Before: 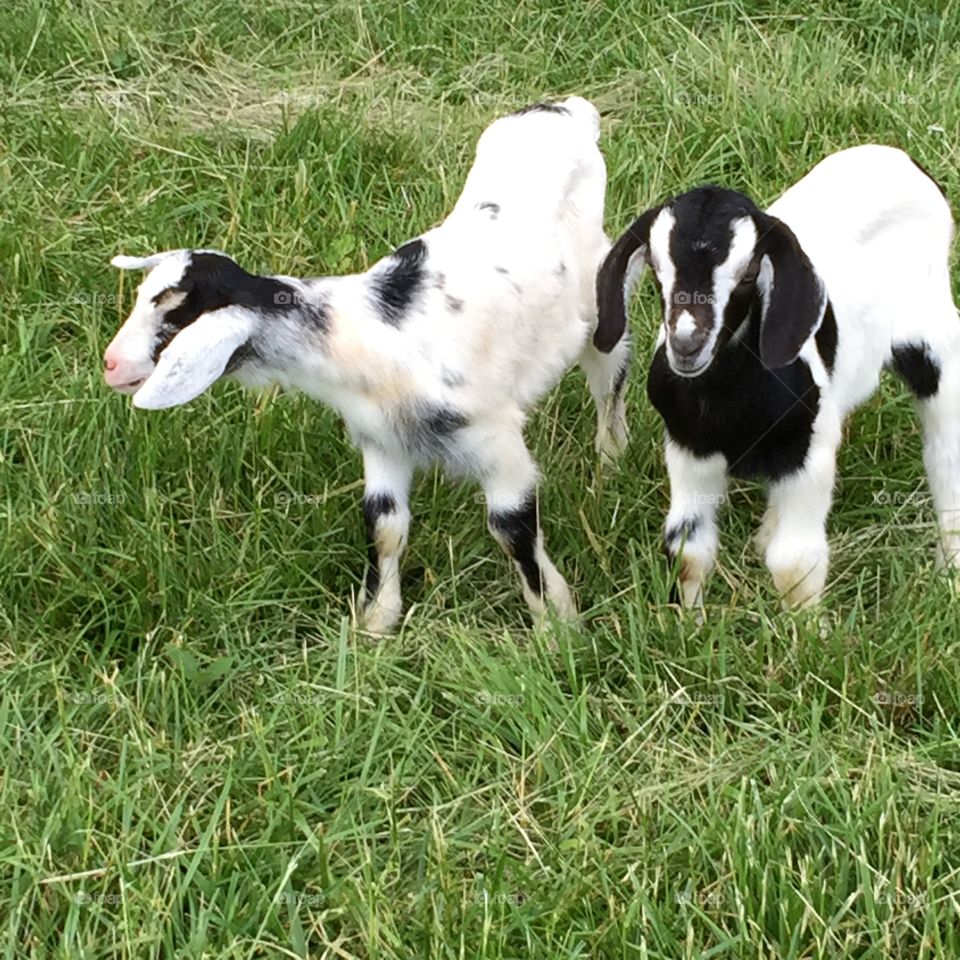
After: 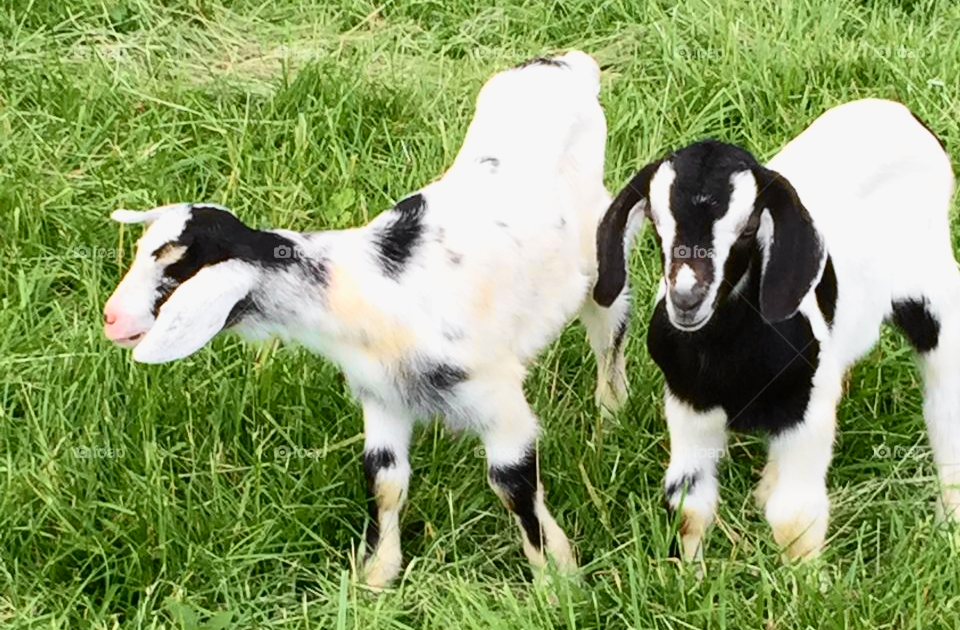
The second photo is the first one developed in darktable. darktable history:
crop and rotate: top 4.848%, bottom 29.503%
tone curve: curves: ch0 [(0, 0) (0.131, 0.116) (0.316, 0.345) (0.501, 0.584) (0.629, 0.732) (0.812, 0.888) (1, 0.974)]; ch1 [(0, 0) (0.366, 0.367) (0.475, 0.453) (0.494, 0.497) (0.504, 0.503) (0.553, 0.584) (1, 1)]; ch2 [(0, 0) (0.333, 0.346) (0.375, 0.375) (0.424, 0.43) (0.476, 0.492) (0.502, 0.501) (0.533, 0.556) (0.566, 0.599) (0.614, 0.653) (1, 1)], color space Lab, independent channels, preserve colors none
